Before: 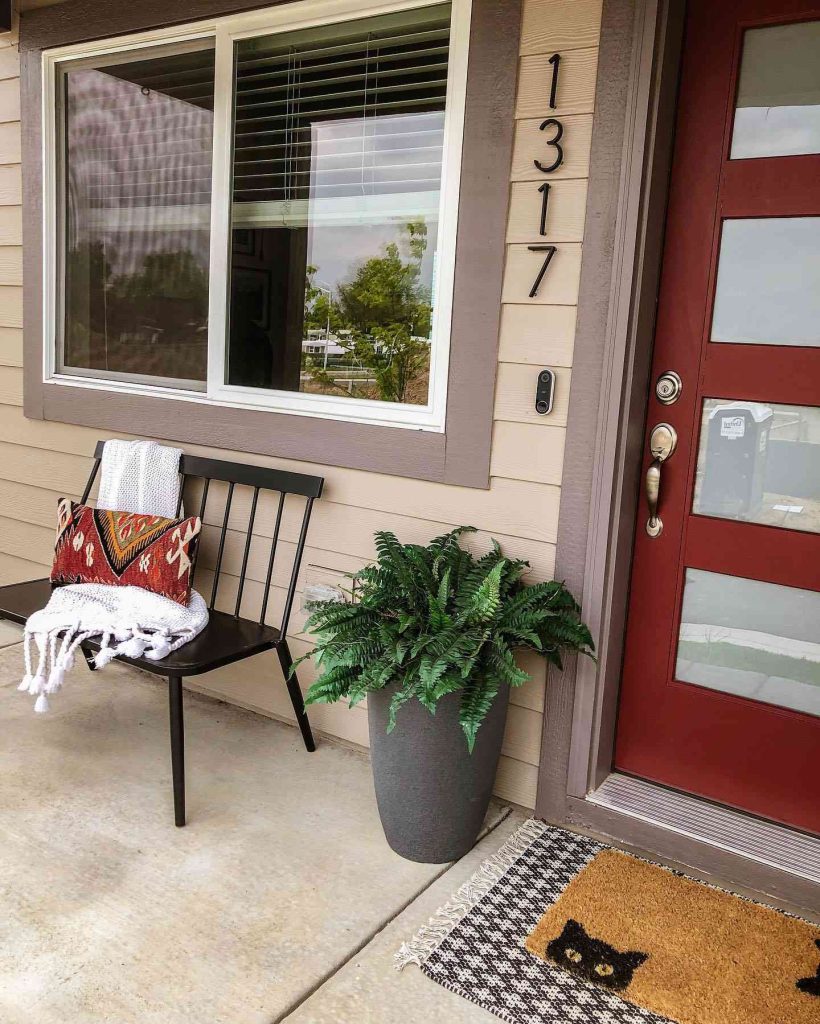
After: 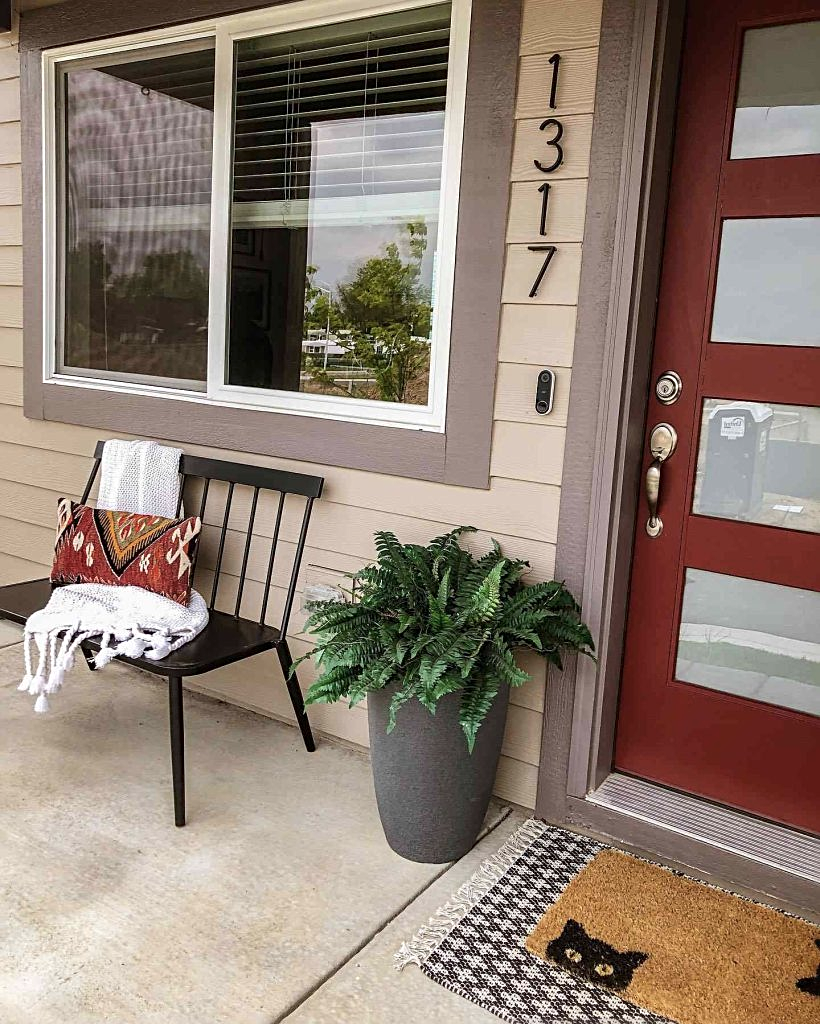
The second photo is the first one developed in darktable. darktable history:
sharpen: radius 2.215, amount 0.377, threshold 0.102
contrast brightness saturation: saturation -0.105
